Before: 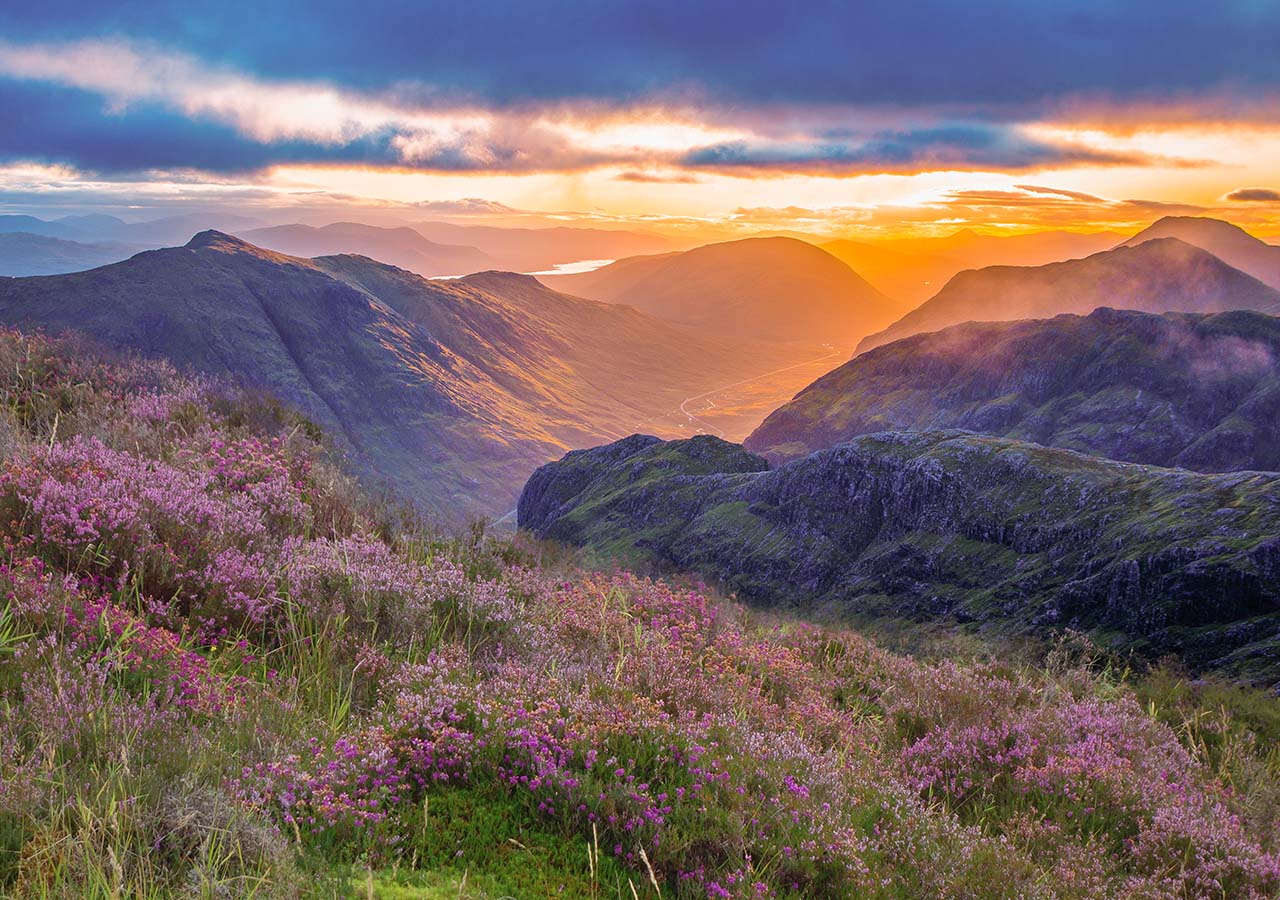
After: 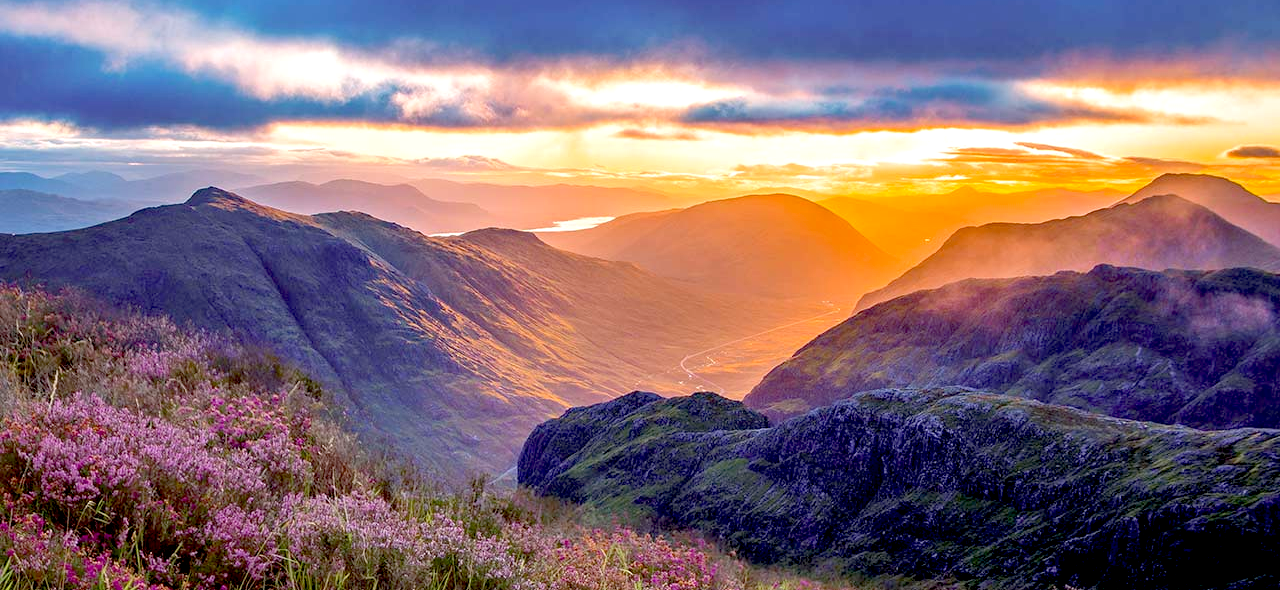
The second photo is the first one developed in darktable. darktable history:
crop and rotate: top 4.848%, bottom 29.503%
exposure: black level correction 0.031, exposure 0.304 EV, compensate highlight preservation false
color zones: curves: ch2 [(0, 0.5) (0.143, 0.5) (0.286, 0.489) (0.415, 0.421) (0.571, 0.5) (0.714, 0.5) (0.857, 0.5) (1, 0.5)]
